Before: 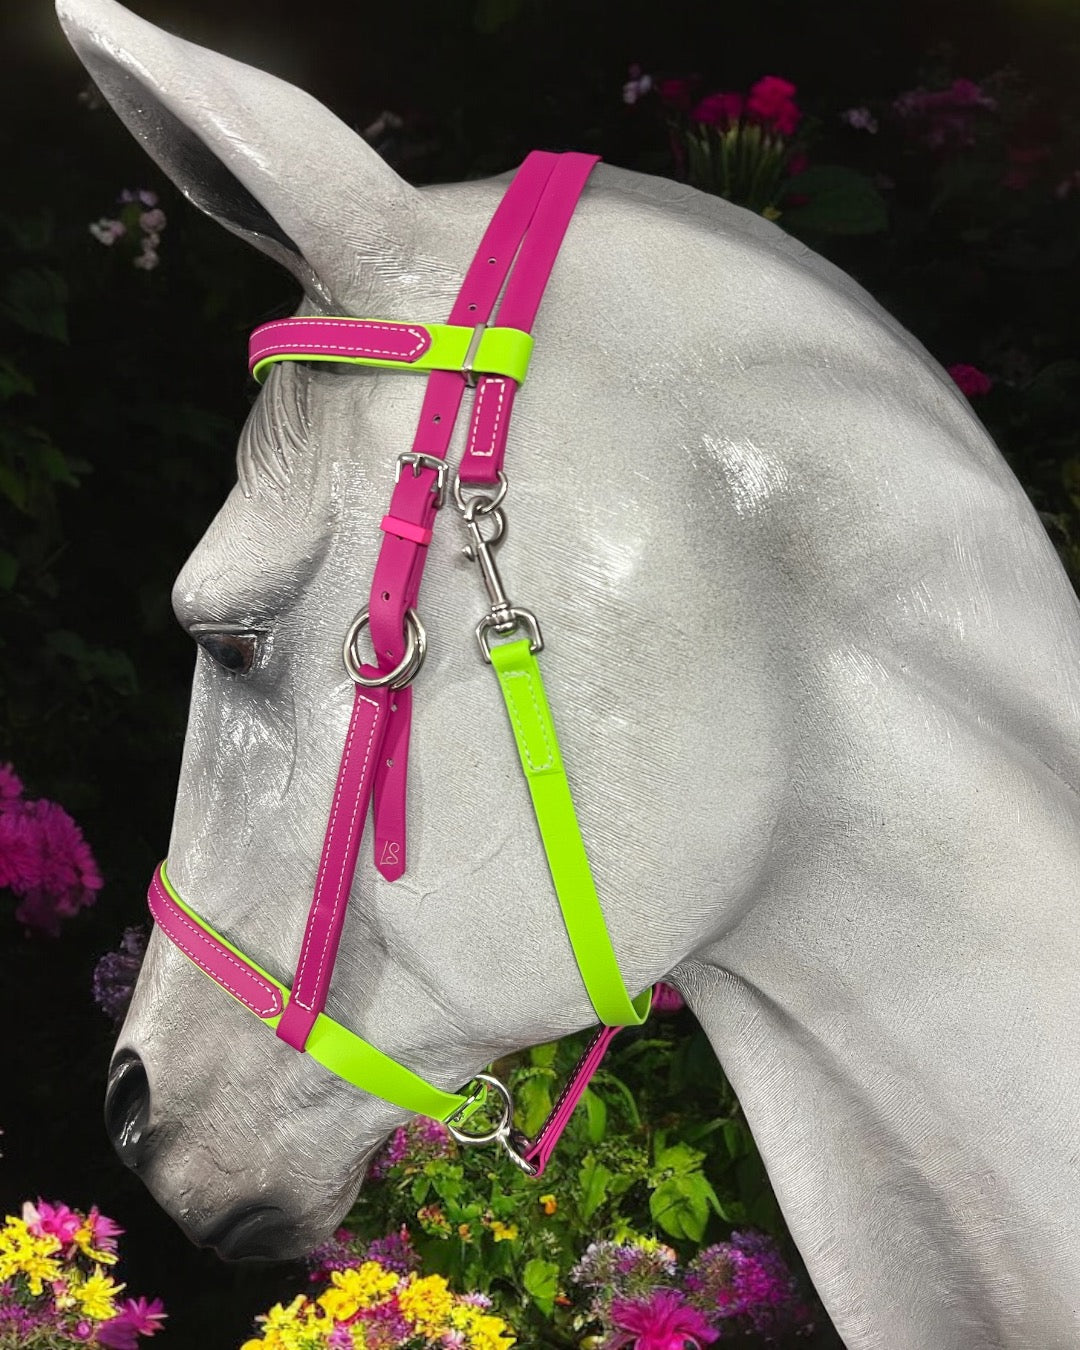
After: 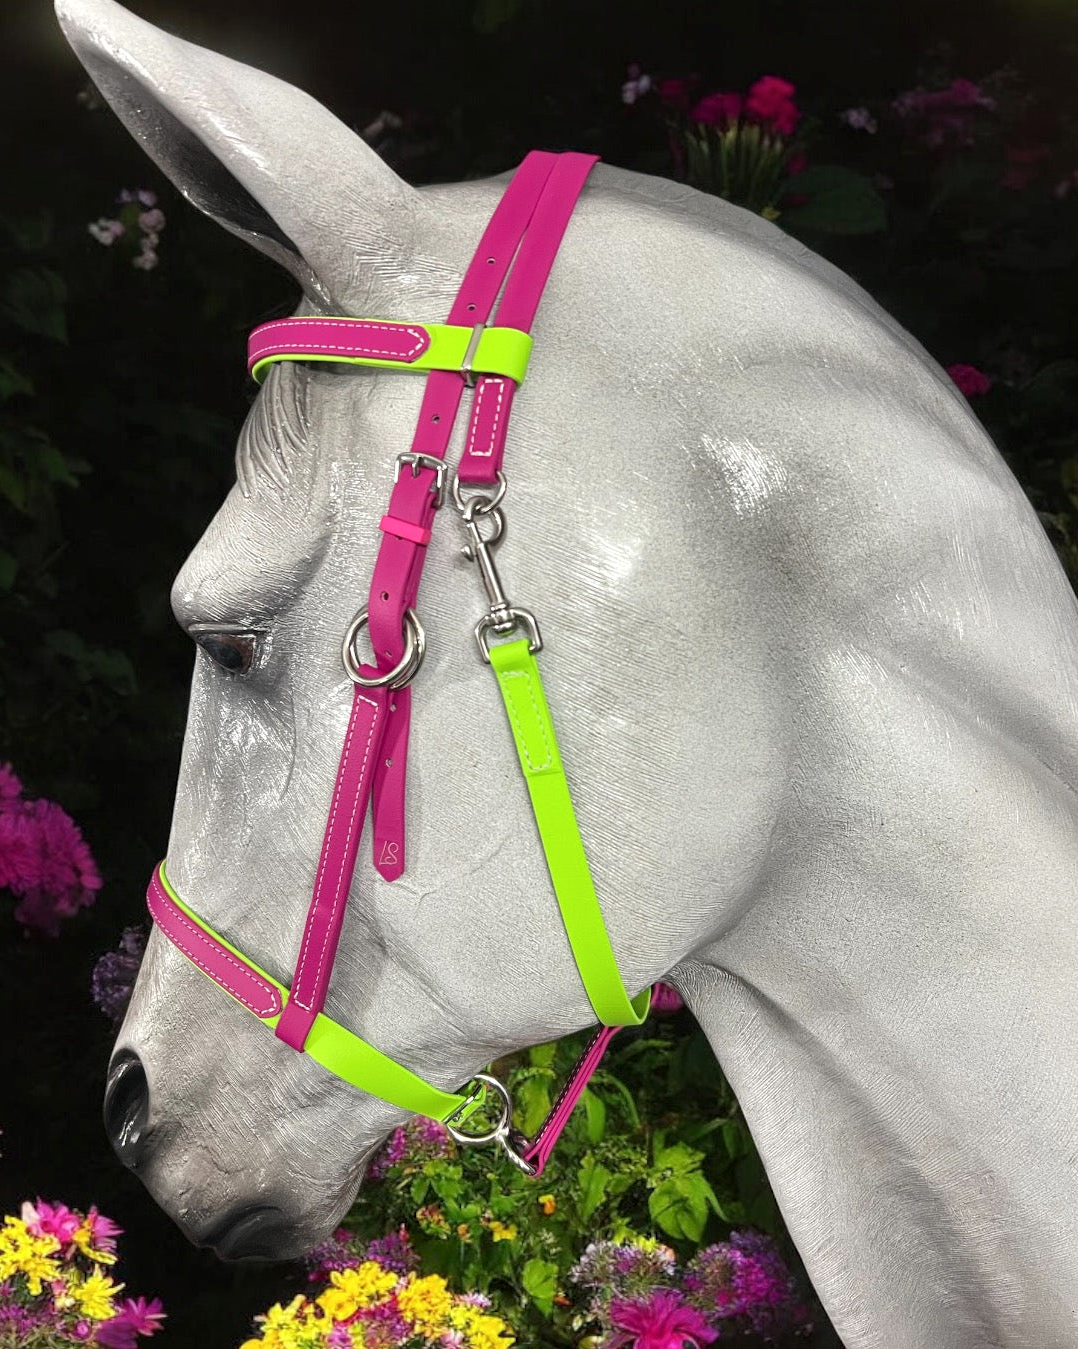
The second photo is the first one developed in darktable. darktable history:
local contrast: highlights 107%, shadows 100%, detail 119%, midtone range 0.2
crop and rotate: left 0.098%, bottom 0.012%
